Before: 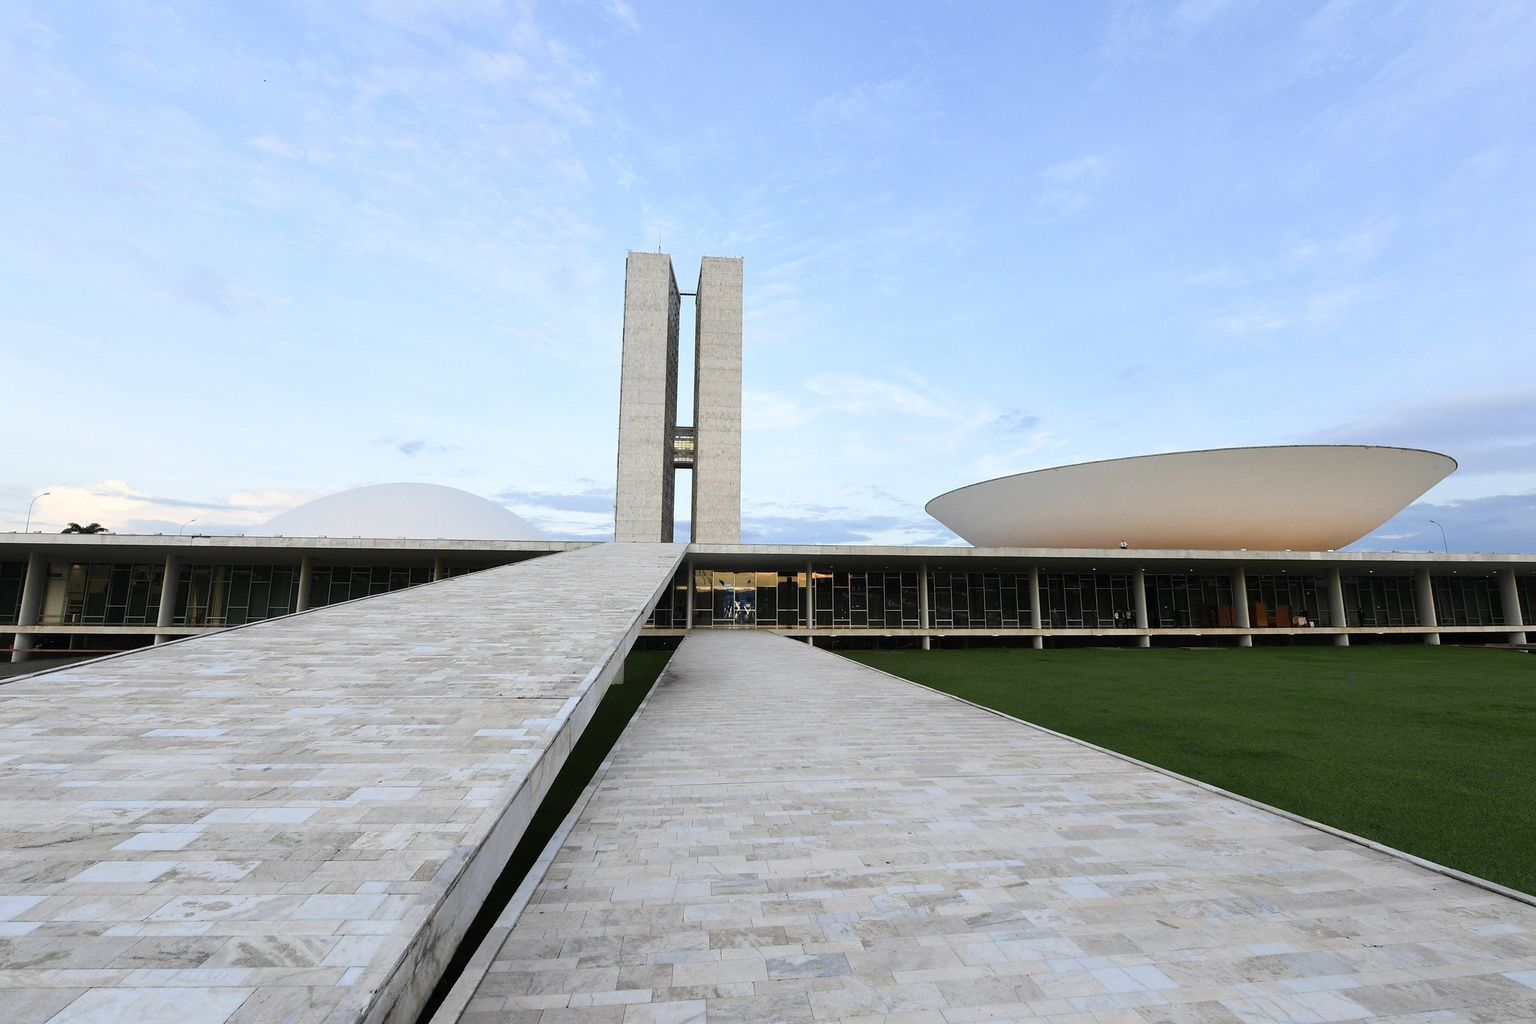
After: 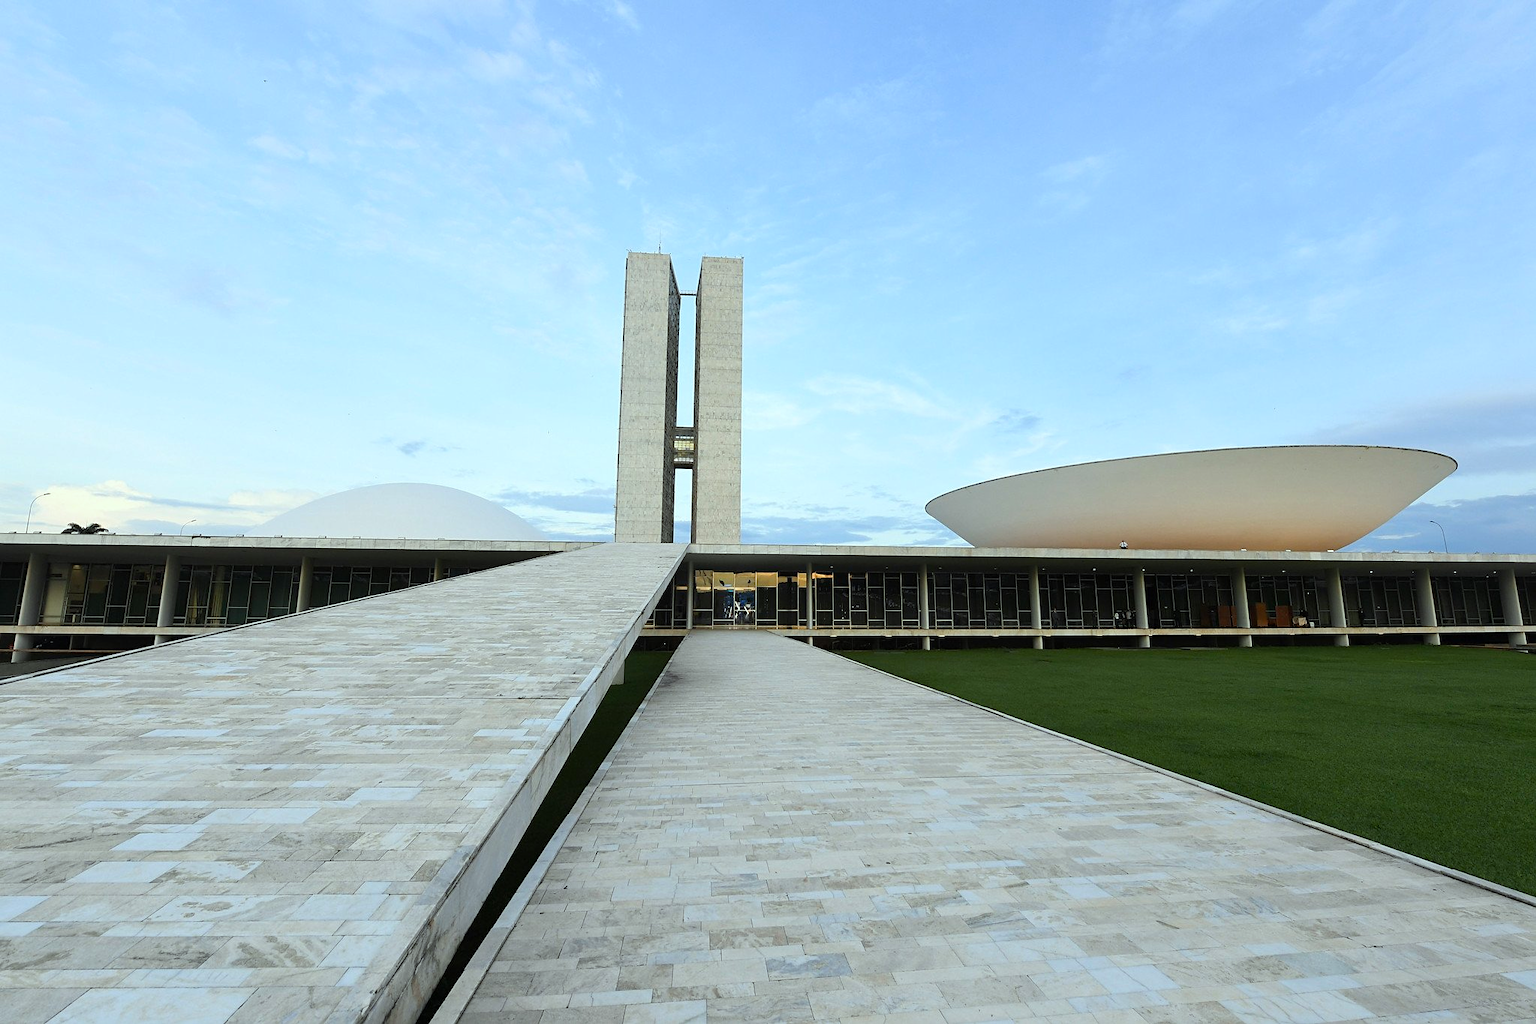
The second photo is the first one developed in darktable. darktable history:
sharpen: amount 0.2
levels: levels [0, 0.498, 1]
color balance rgb: perceptual saturation grading › global saturation 10%, global vibrance 10%
color correction: highlights a* -6.69, highlights b* 0.49
